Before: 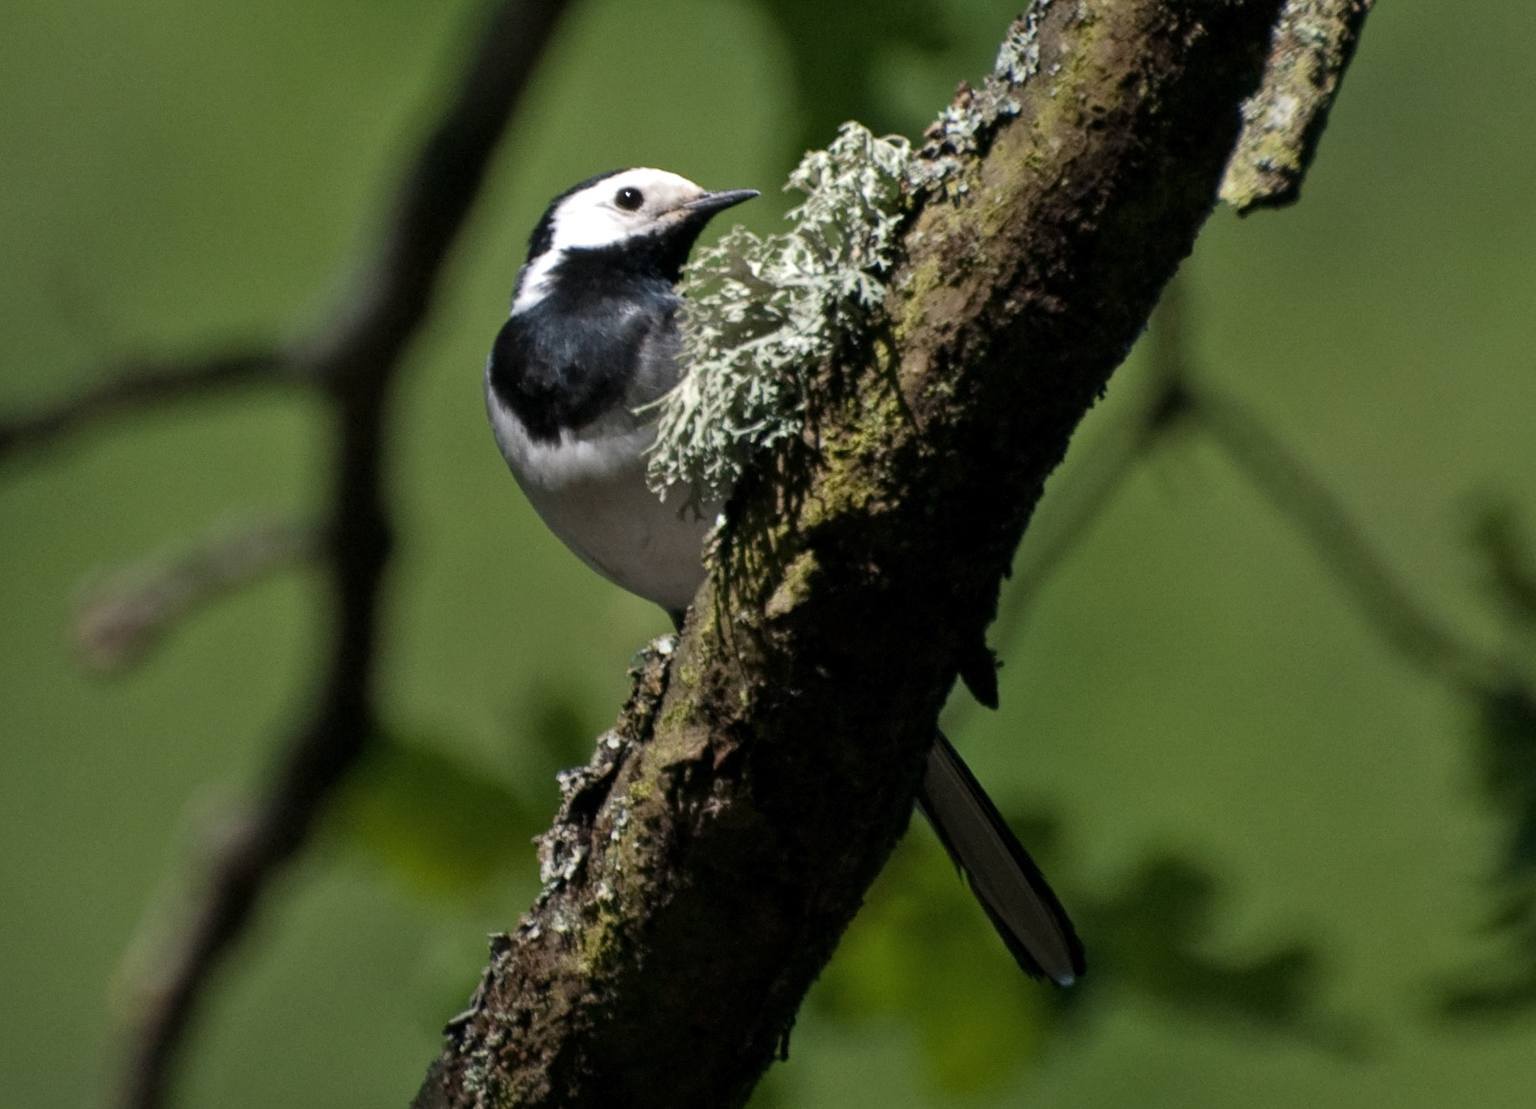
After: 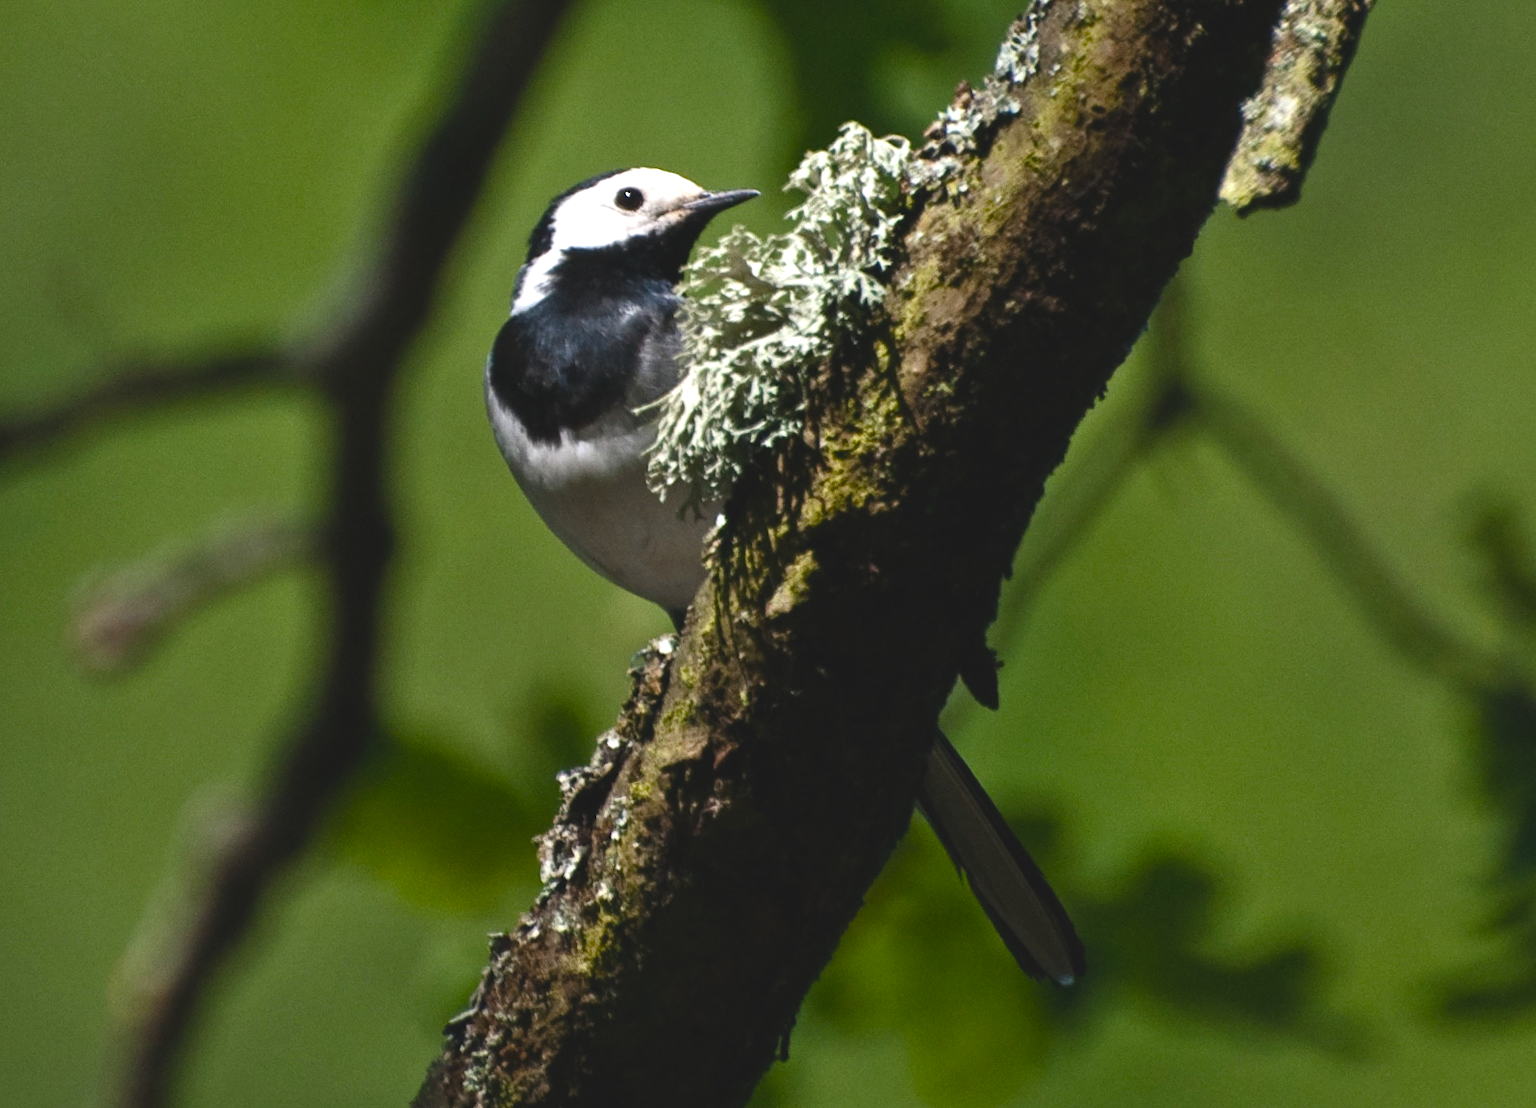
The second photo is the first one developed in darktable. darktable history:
color balance rgb: global offset › luminance 1.523%, perceptual saturation grading › global saturation 20%, perceptual saturation grading › highlights -25.19%, perceptual saturation grading › shadows 50.249%, perceptual brilliance grading › highlights 15.836%, perceptual brilliance grading › mid-tones 6.397%, perceptual brilliance grading › shadows -15.017%, global vibrance 9.253%
